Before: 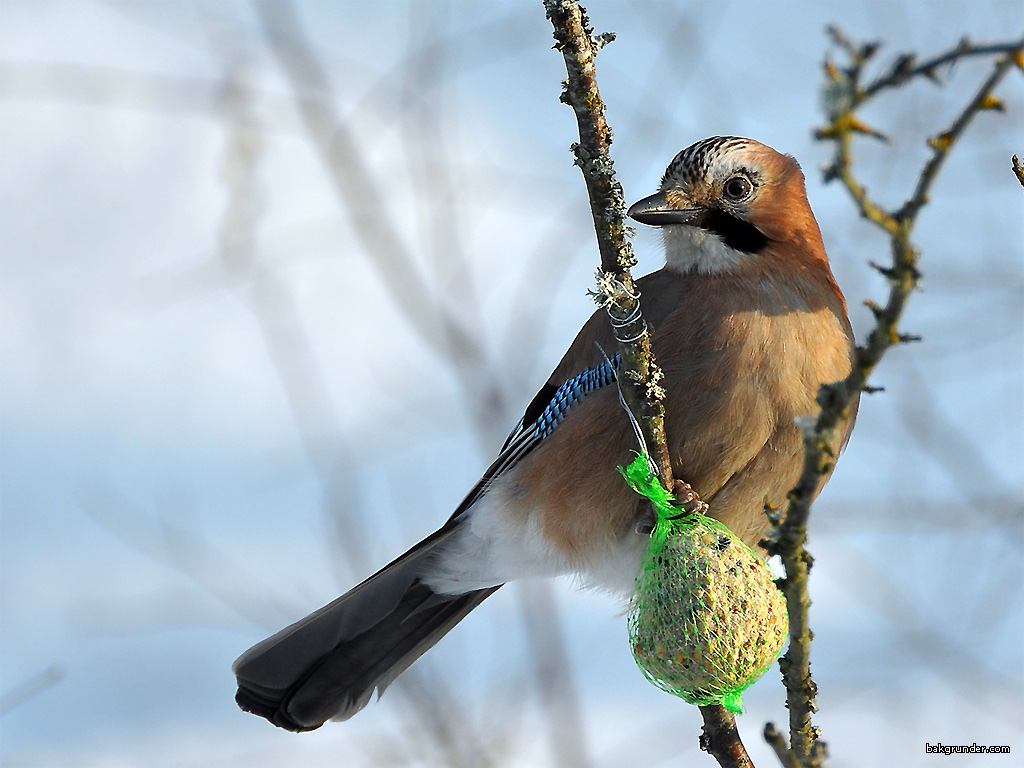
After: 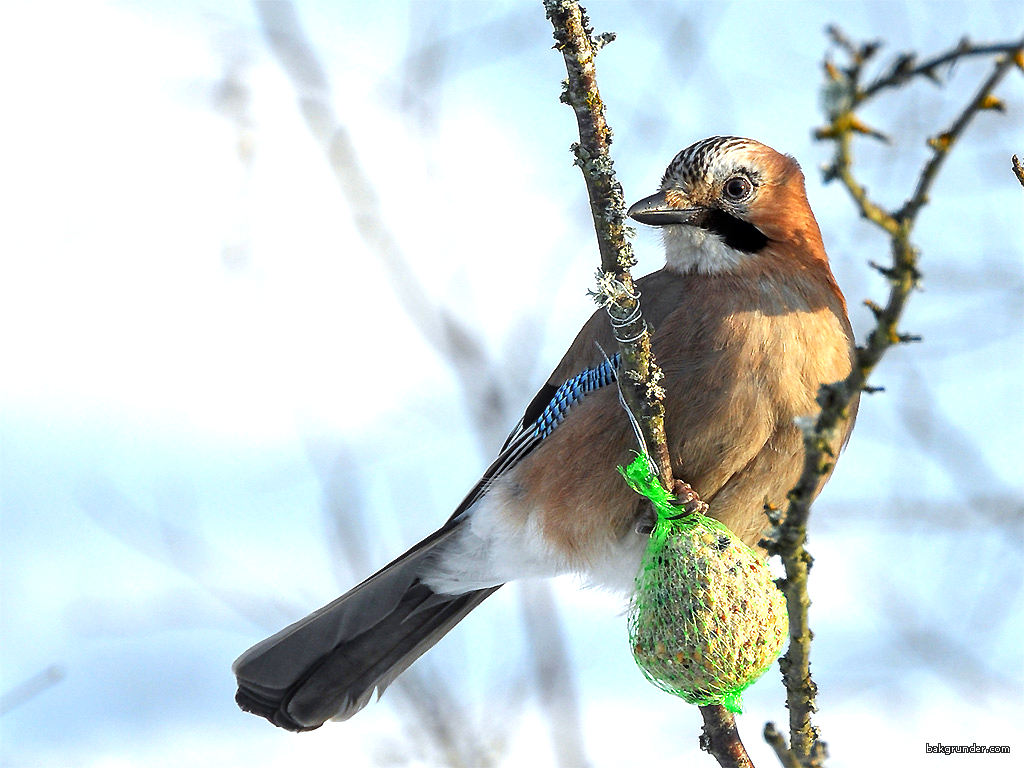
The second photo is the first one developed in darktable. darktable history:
tone equalizer: on, module defaults
local contrast: detail 130%
exposure: black level correction 0, exposure 0.699 EV, compensate exposure bias true, compensate highlight preservation false
